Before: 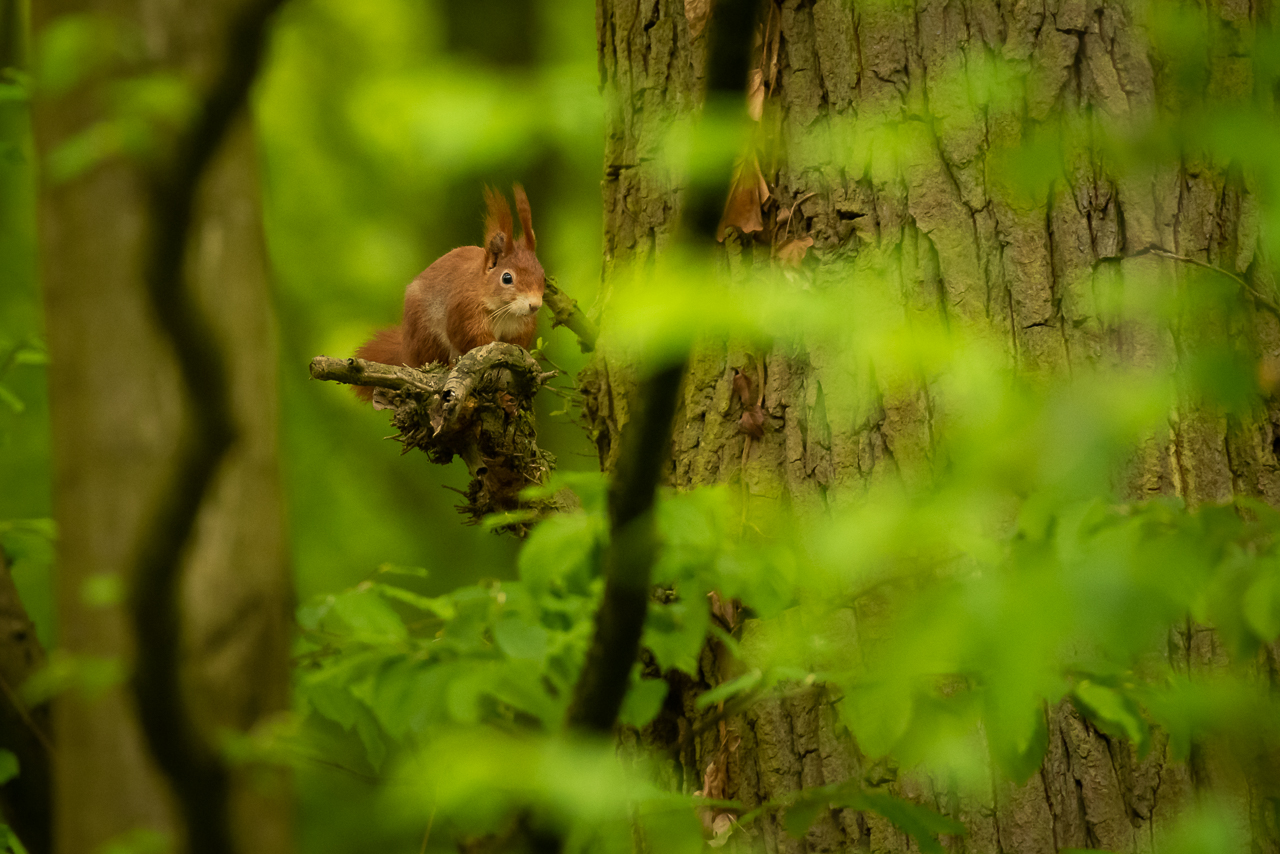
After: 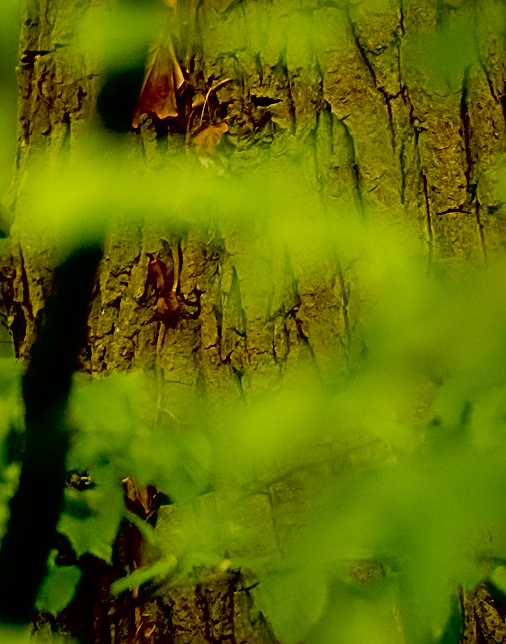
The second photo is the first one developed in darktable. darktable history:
white balance: red 1.029, blue 0.92
shadows and highlights: shadows 29.32, highlights -29.32, low approximation 0.01, soften with gaussian
crop: left 45.721%, top 13.393%, right 14.118%, bottom 10.01%
exposure: black level correction 0.046, exposure -0.228 EV, compensate highlight preservation false
sharpen: radius 3.025, amount 0.757
